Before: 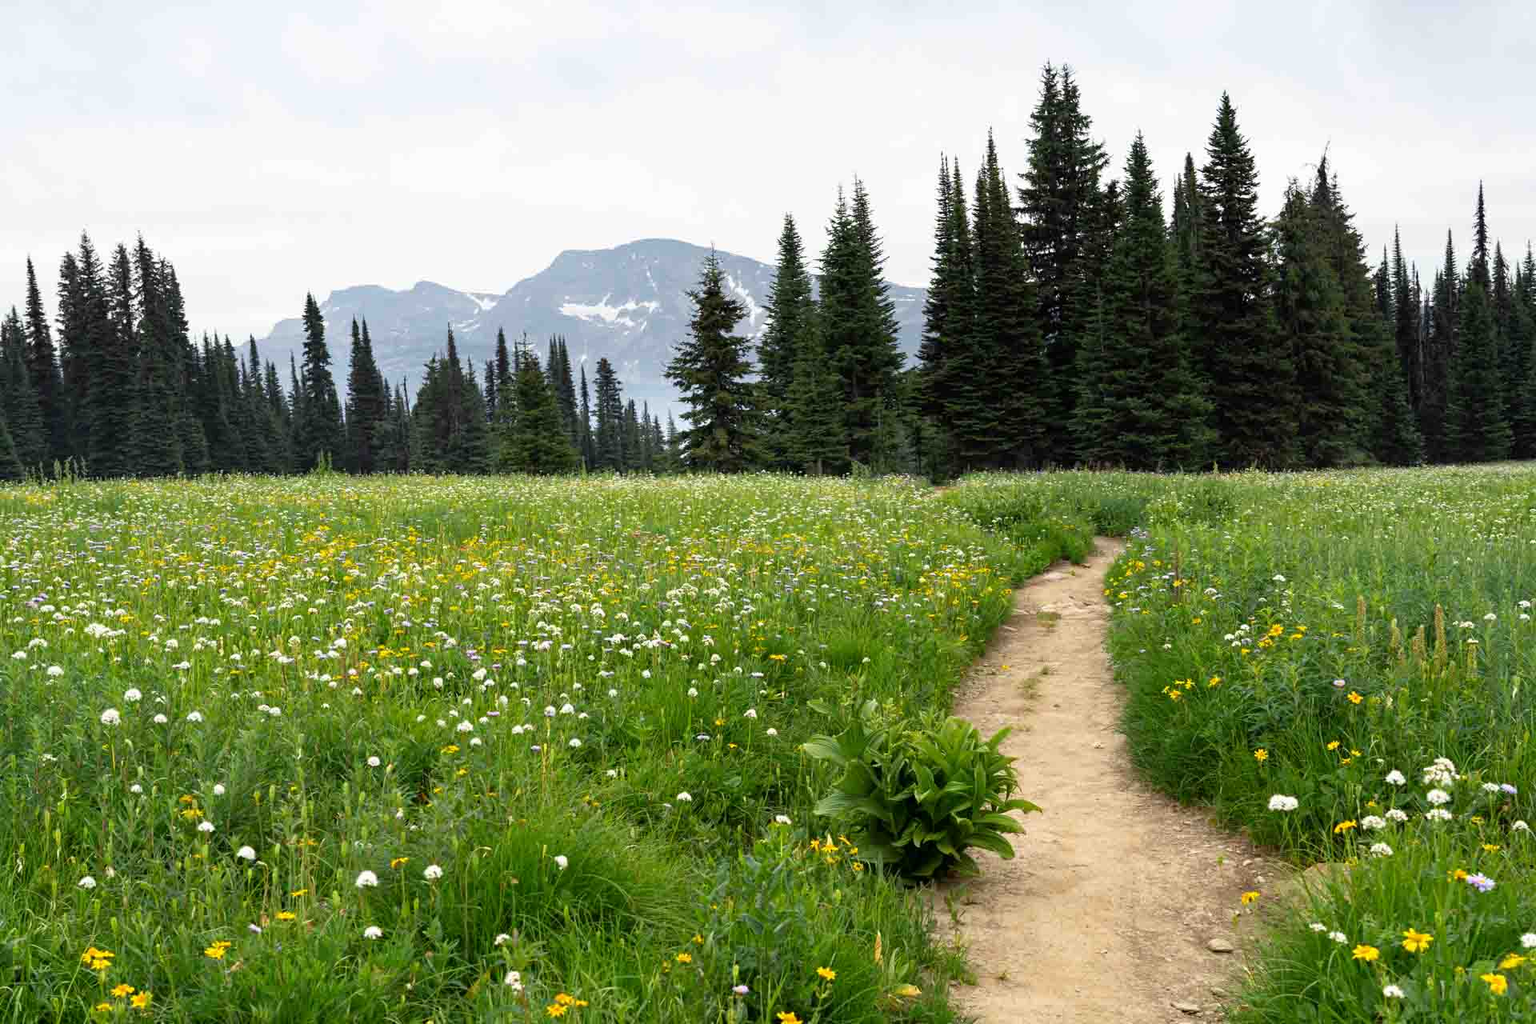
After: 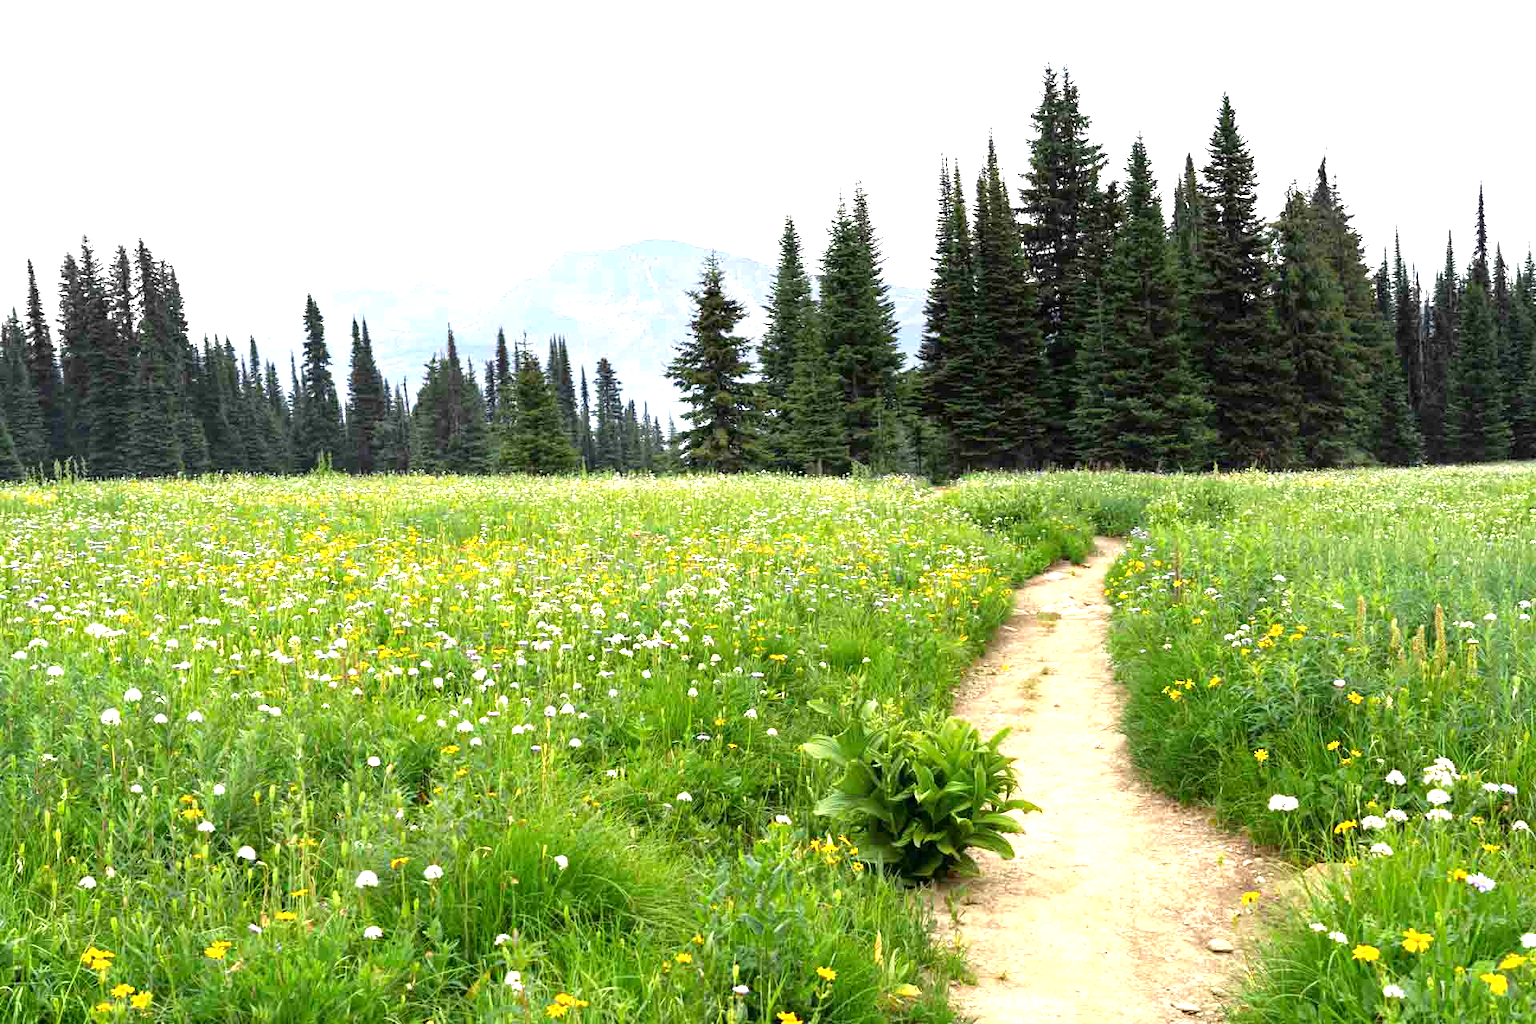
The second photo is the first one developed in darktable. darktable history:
exposure: exposure 1.161 EV, compensate exposure bias true, compensate highlight preservation false
